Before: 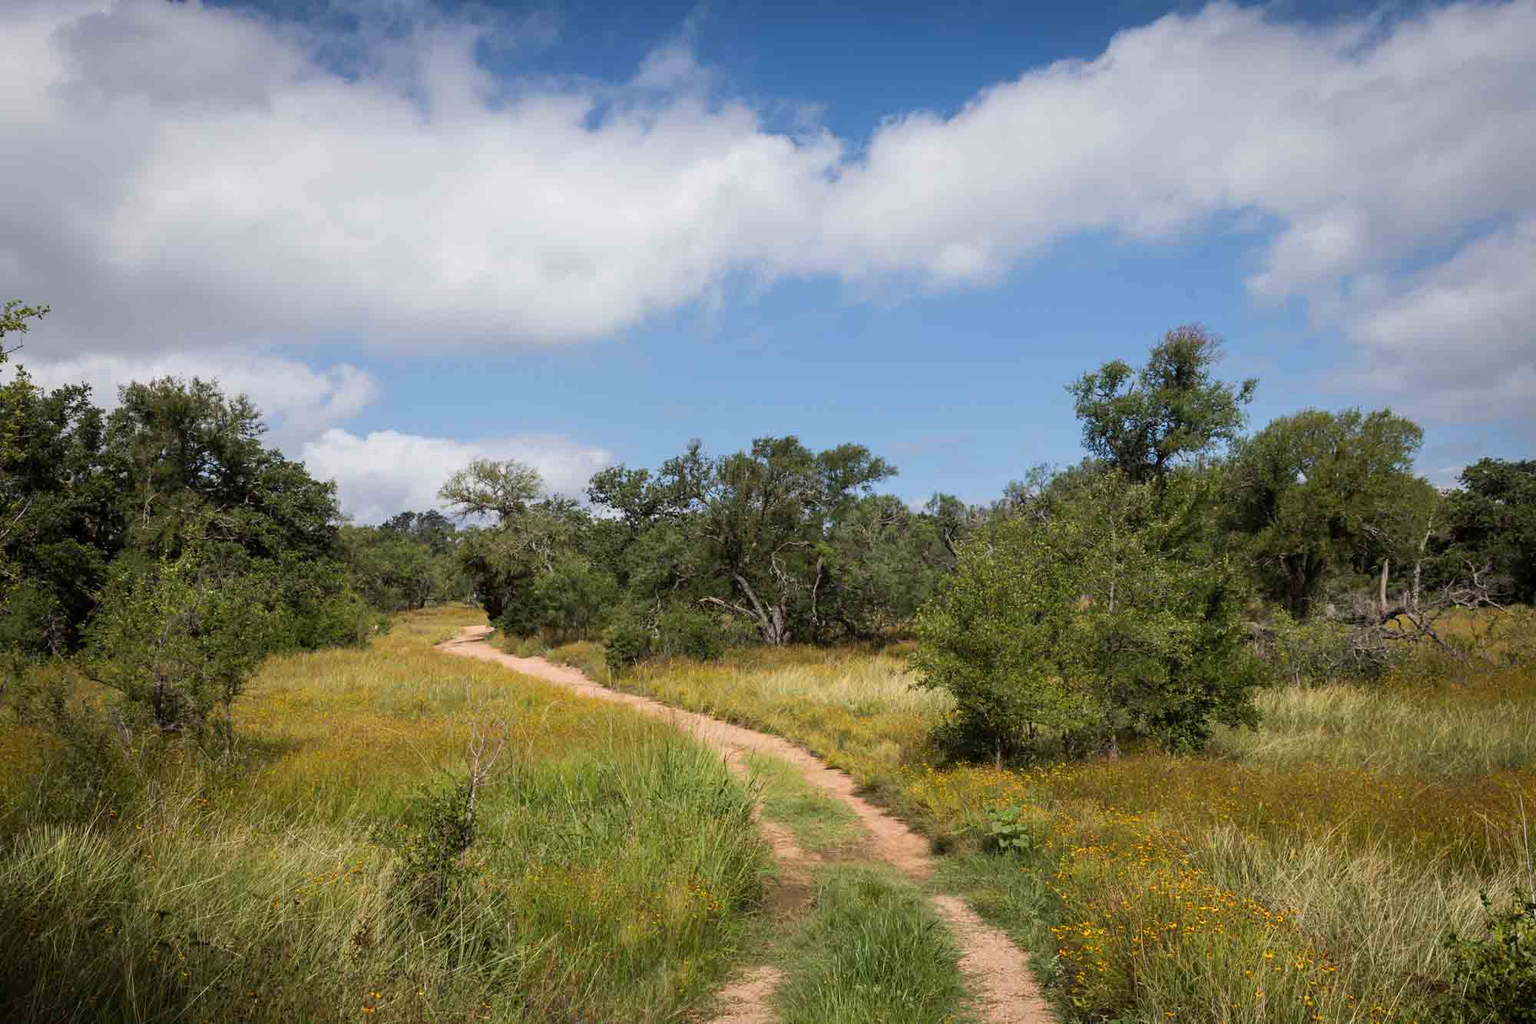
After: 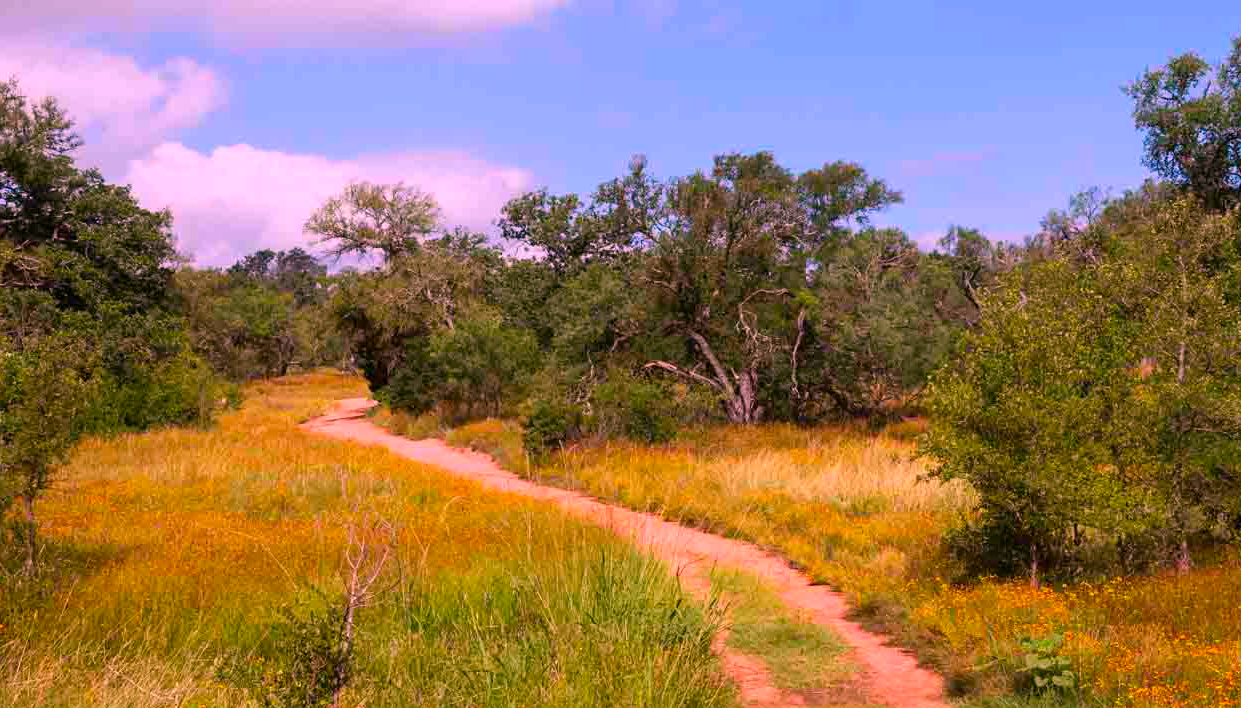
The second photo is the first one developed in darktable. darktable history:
crop: left 13.312%, top 31.28%, right 24.627%, bottom 15.582%
white balance: red 1.188, blue 1.11
color contrast: green-magenta contrast 1.69, blue-yellow contrast 1.49
